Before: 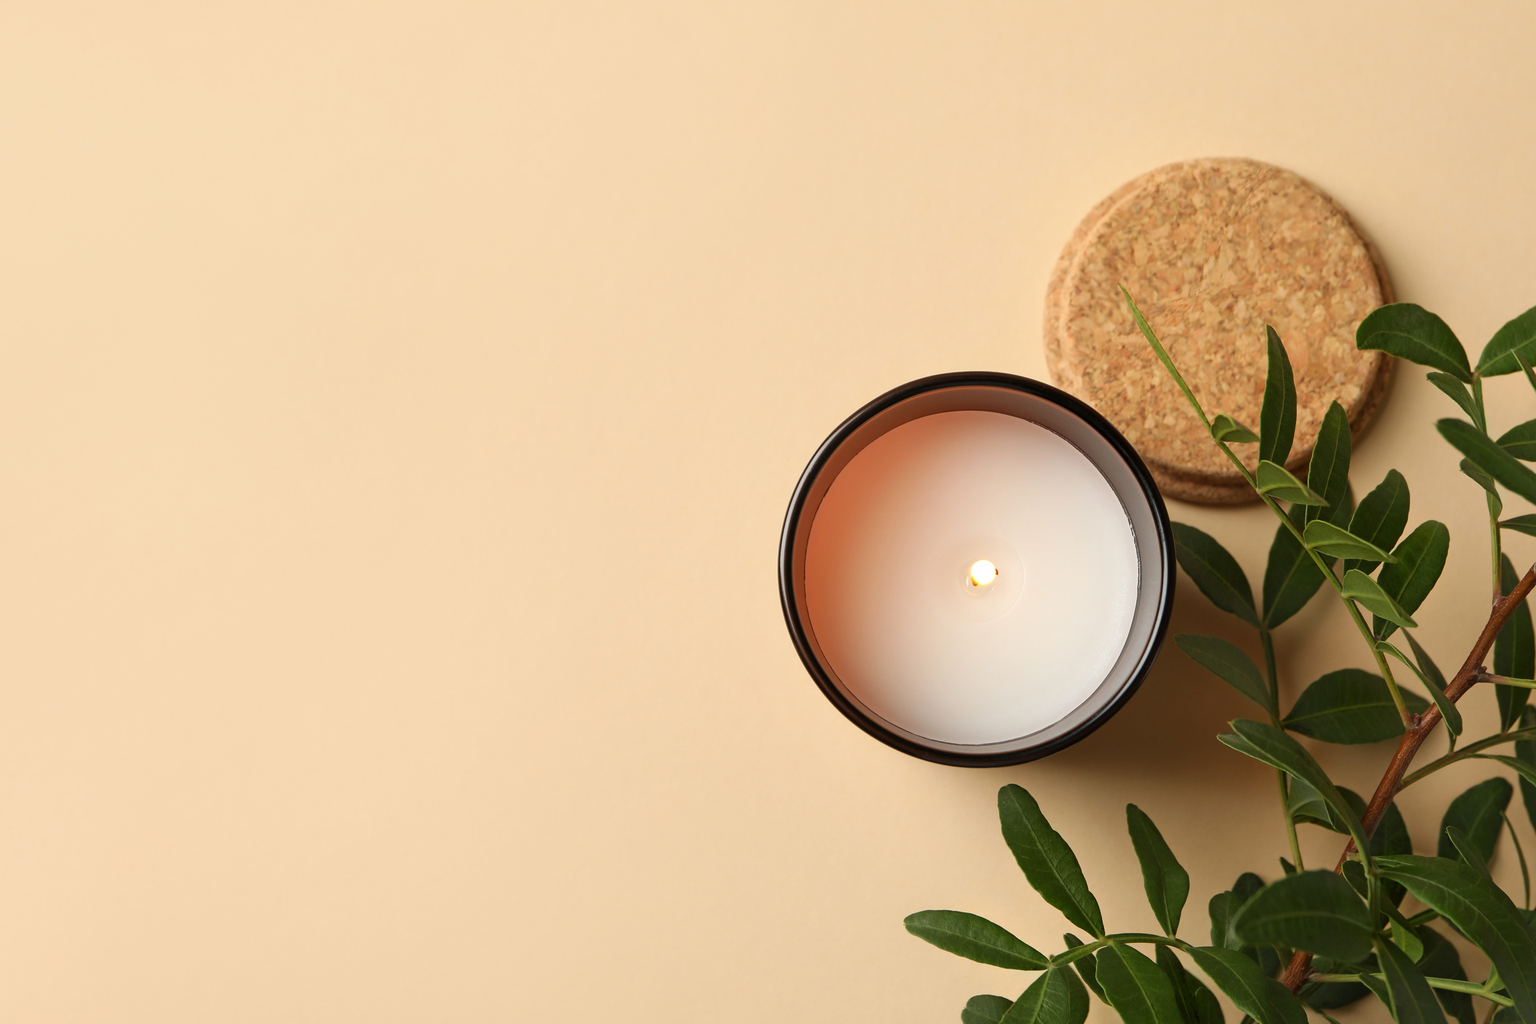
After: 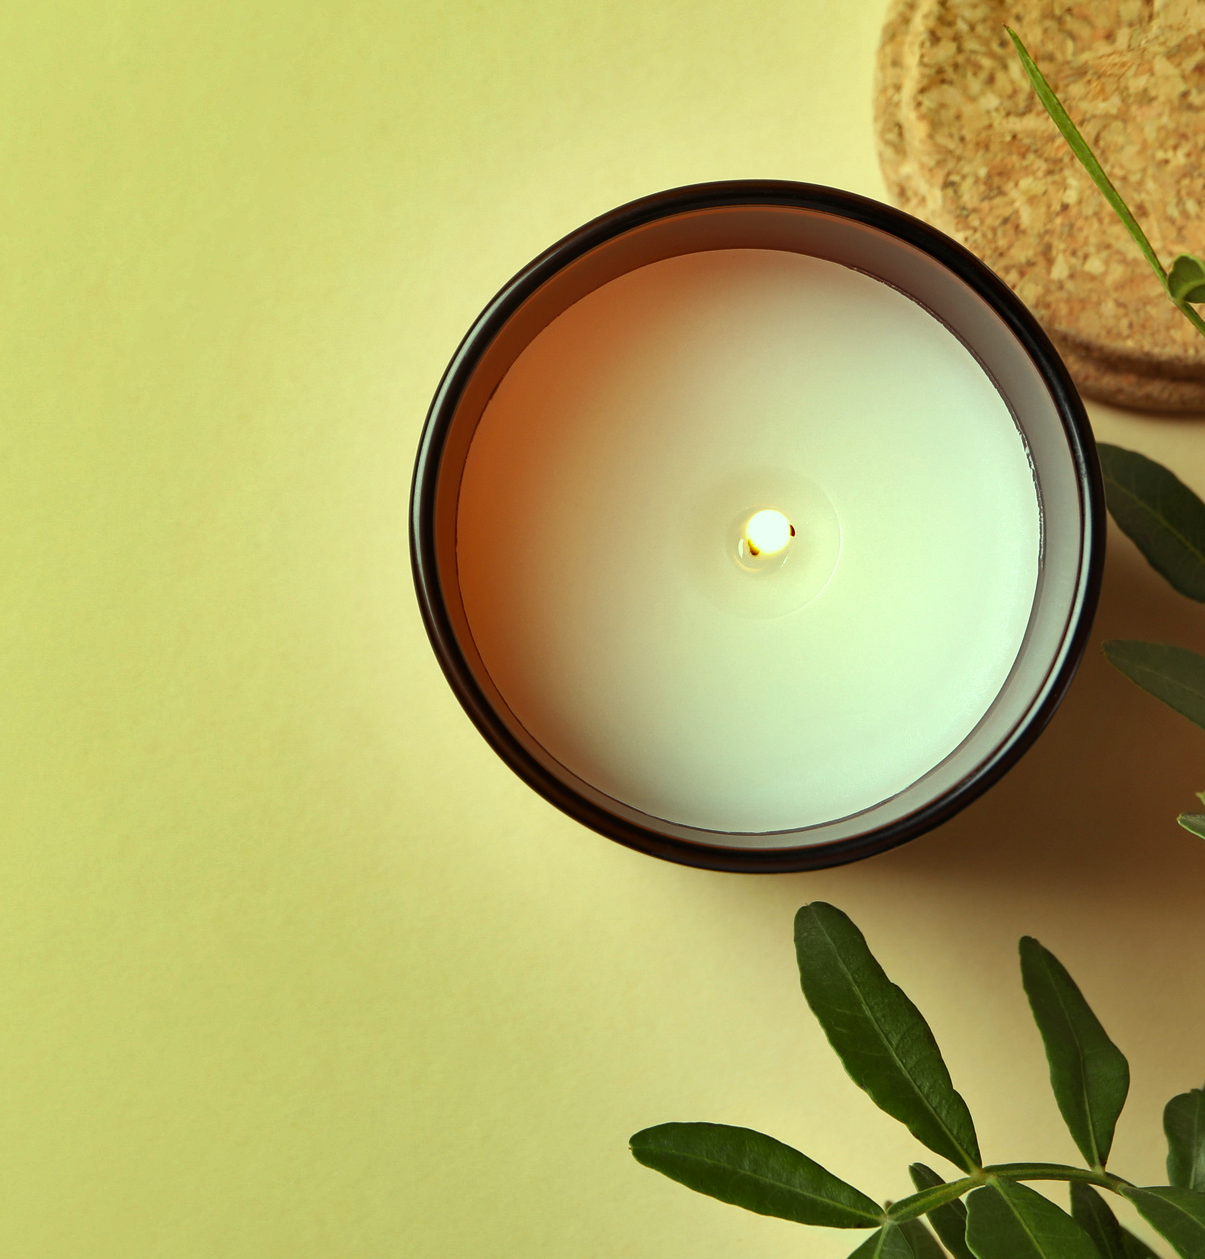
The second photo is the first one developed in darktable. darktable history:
shadows and highlights: radius 116.13, shadows 42.58, highlights -62.28, soften with gaussian
crop: left 35.451%, top 26.275%, right 19.72%, bottom 3.432%
color balance rgb: shadows lift › chroma 1.009%, shadows lift › hue 30.36°, highlights gain › luminance 15.123%, highlights gain › chroma 7.092%, highlights gain › hue 128.2°, perceptual saturation grading › global saturation 2.74%
